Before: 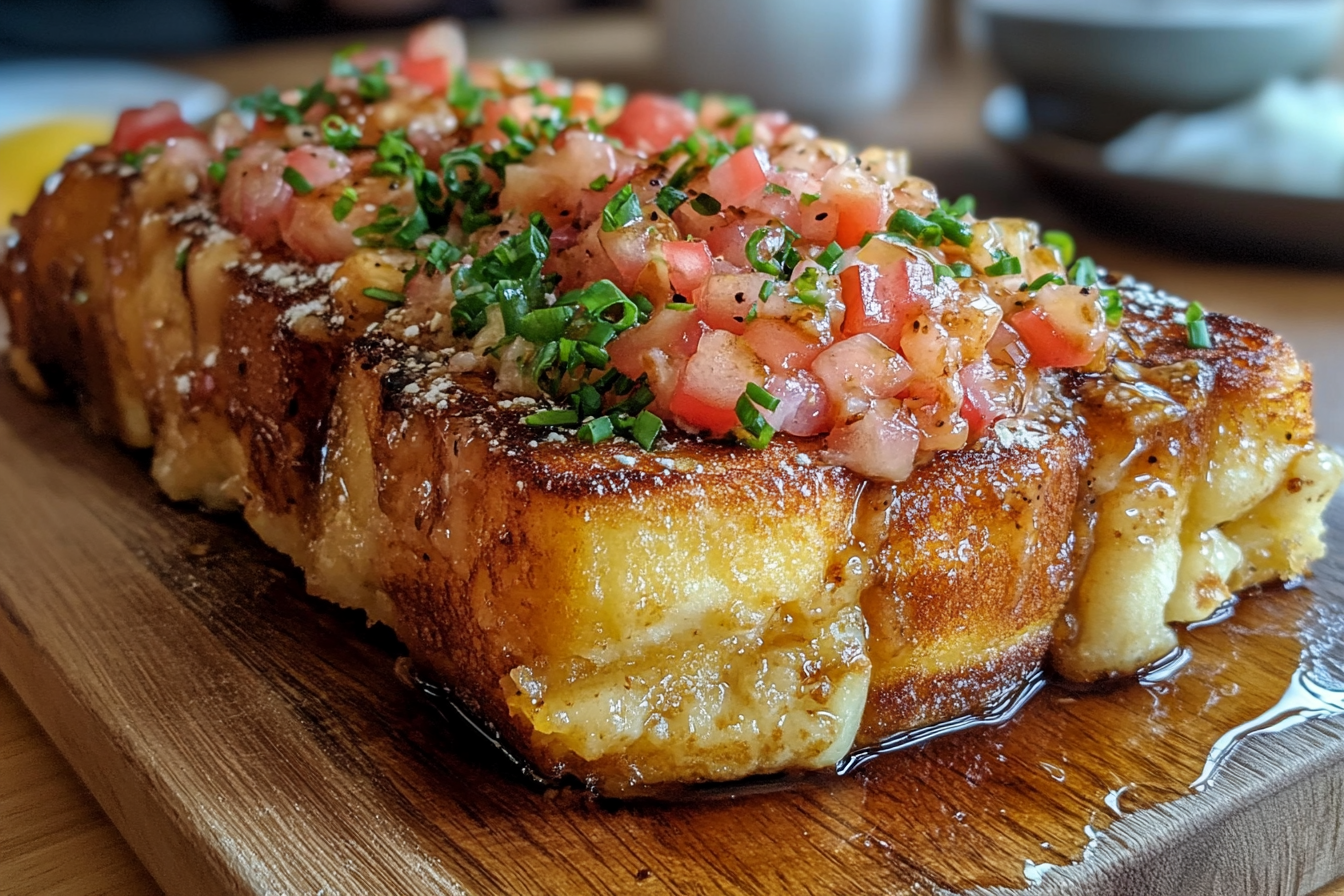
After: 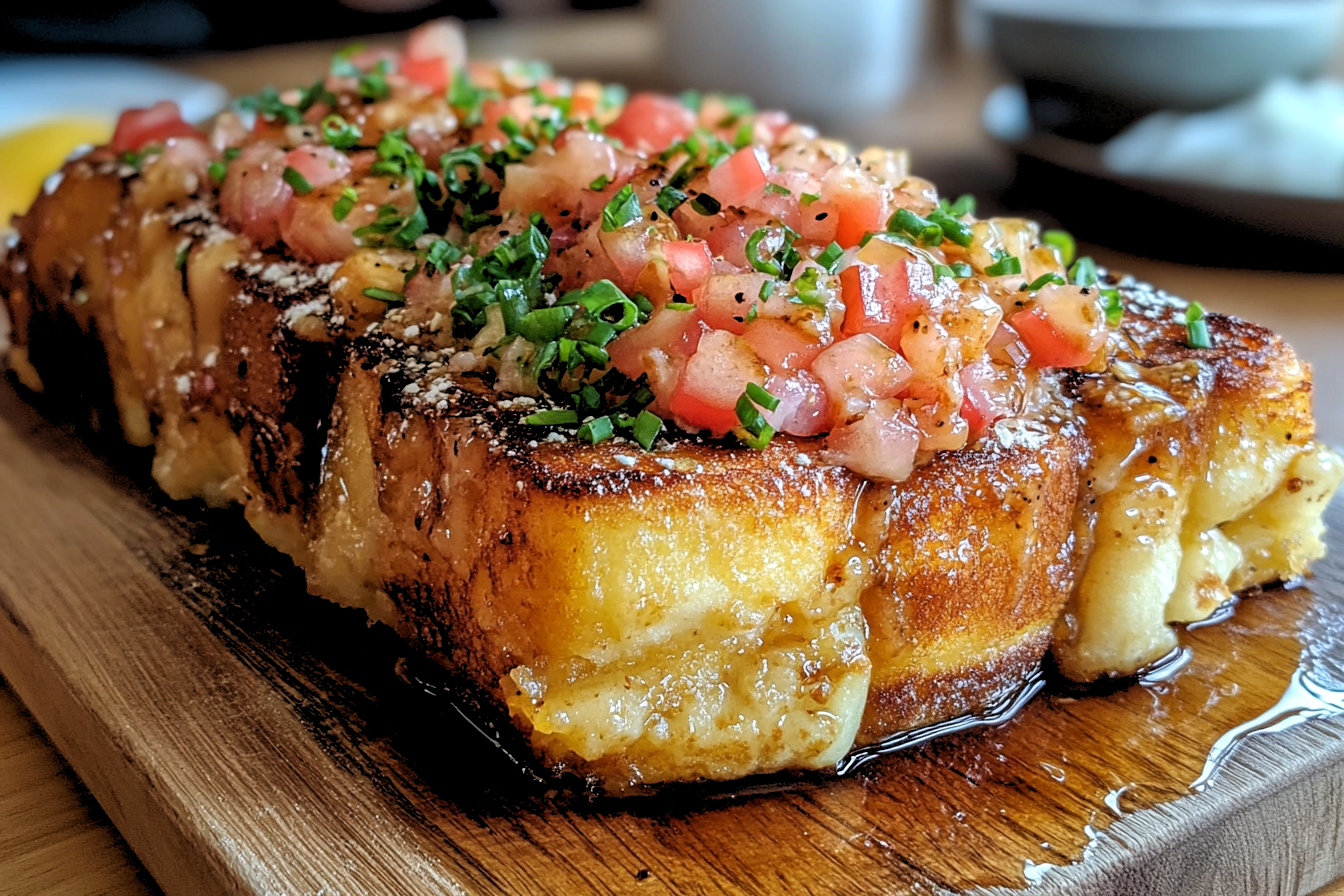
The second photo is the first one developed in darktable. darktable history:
rgb levels: levels [[0.013, 0.434, 0.89], [0, 0.5, 1], [0, 0.5, 1]]
